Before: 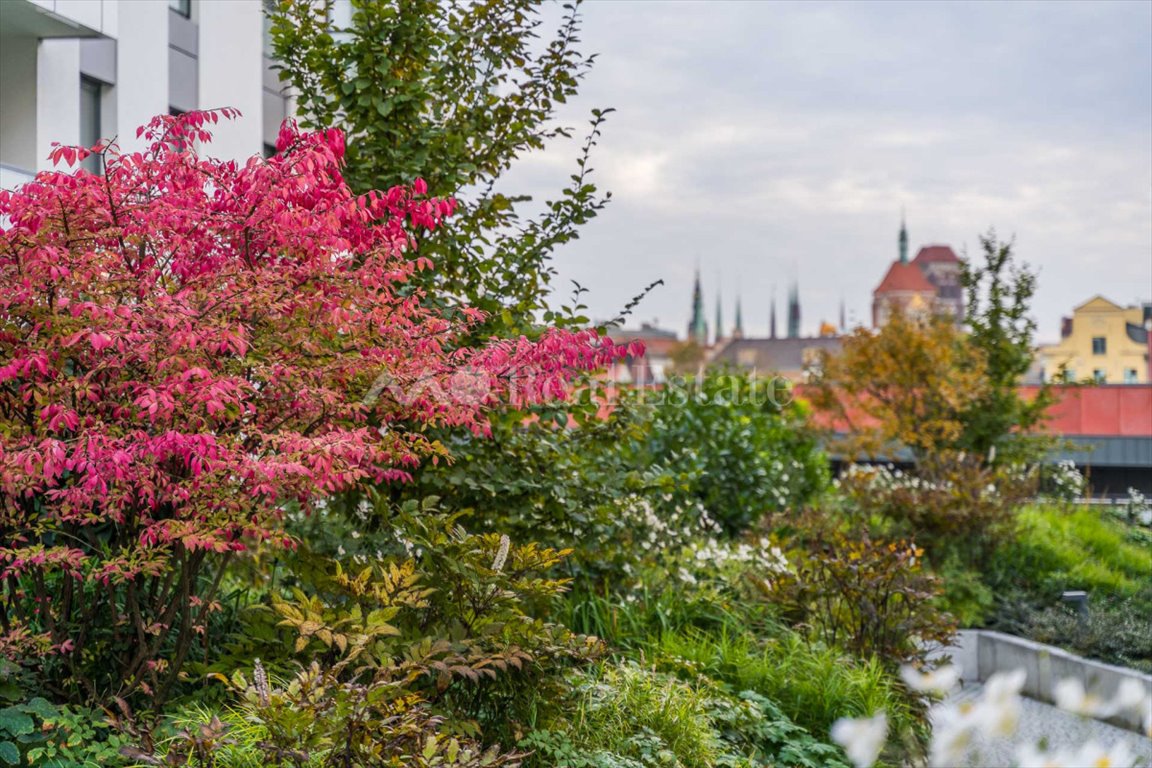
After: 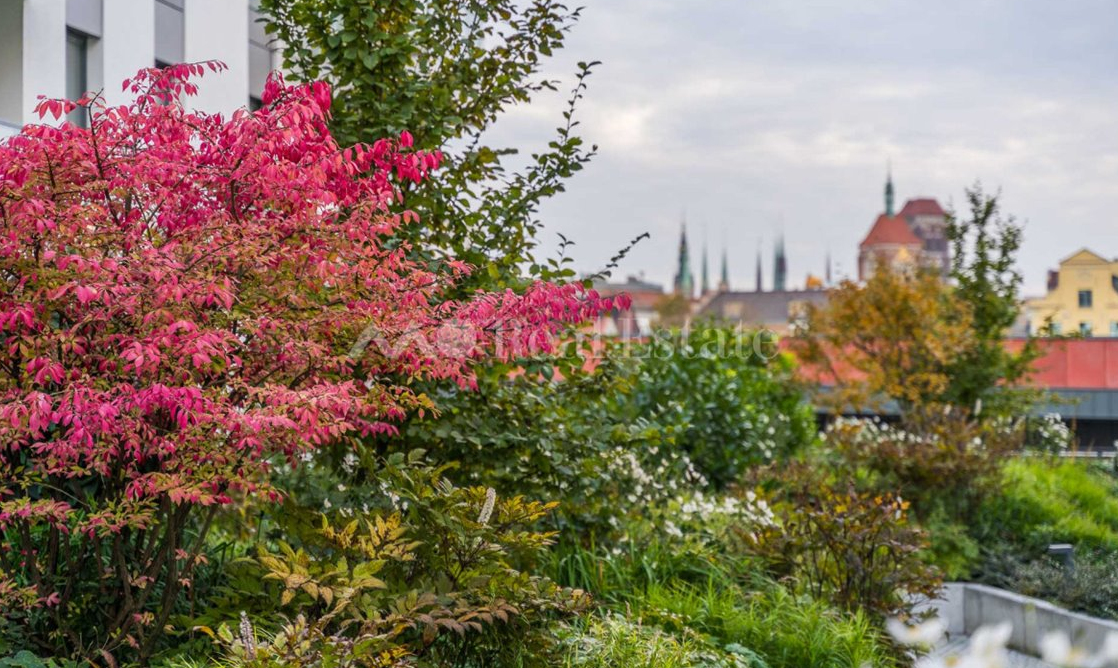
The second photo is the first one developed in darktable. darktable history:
crop: left 1.237%, top 6.2%, right 1.675%, bottom 6.721%
